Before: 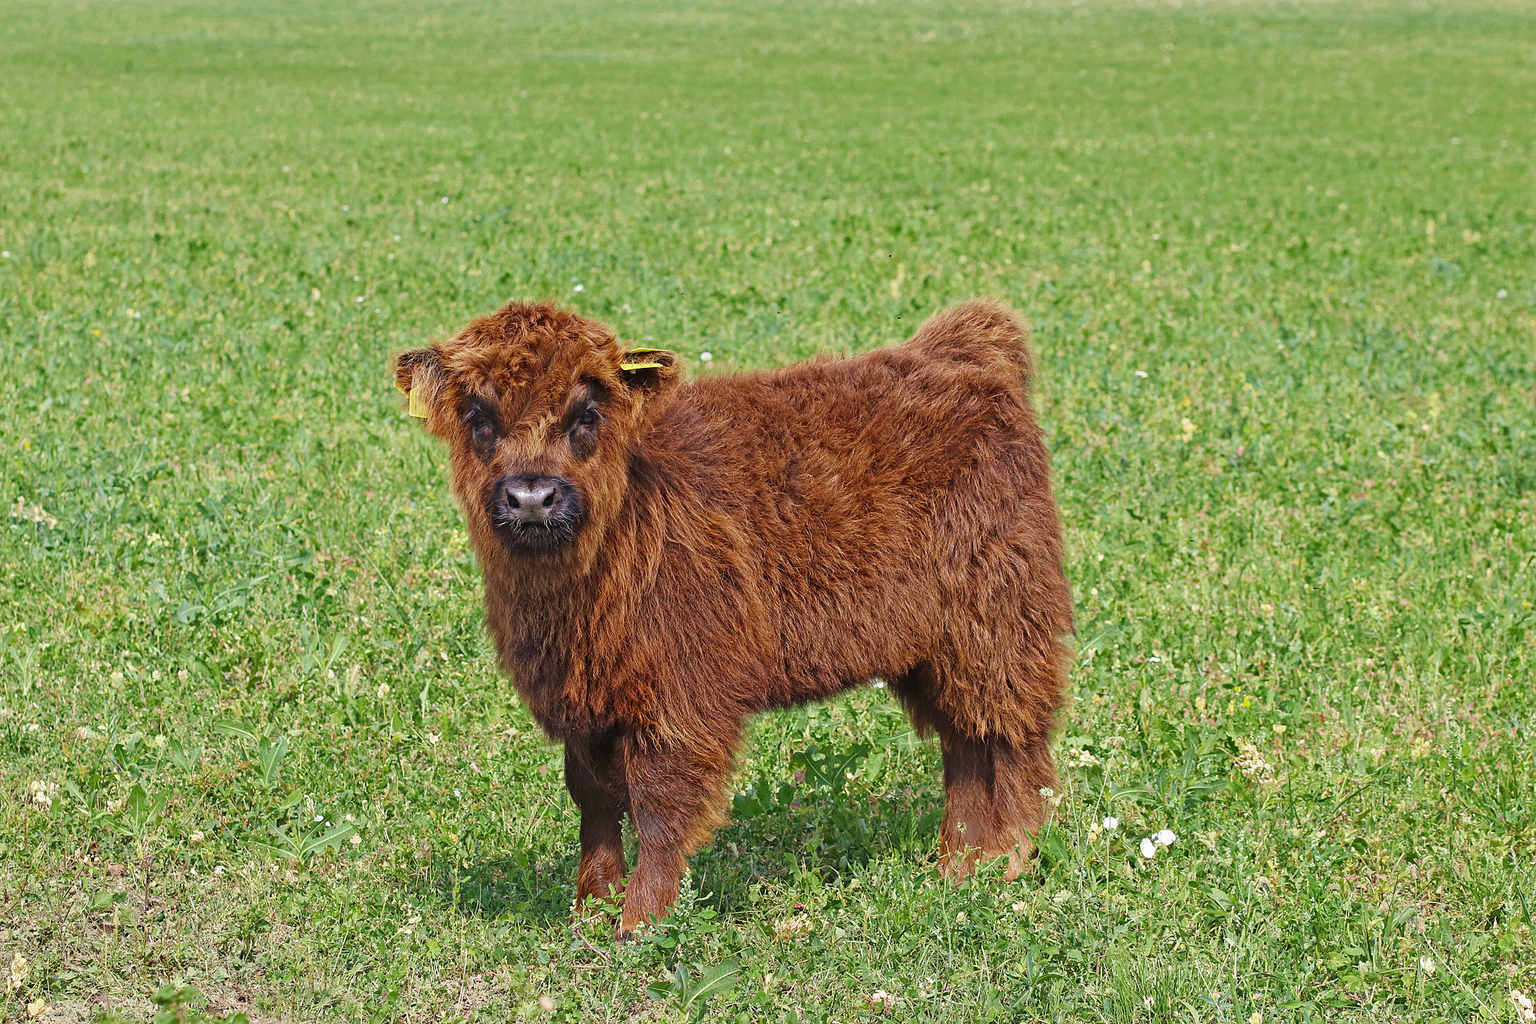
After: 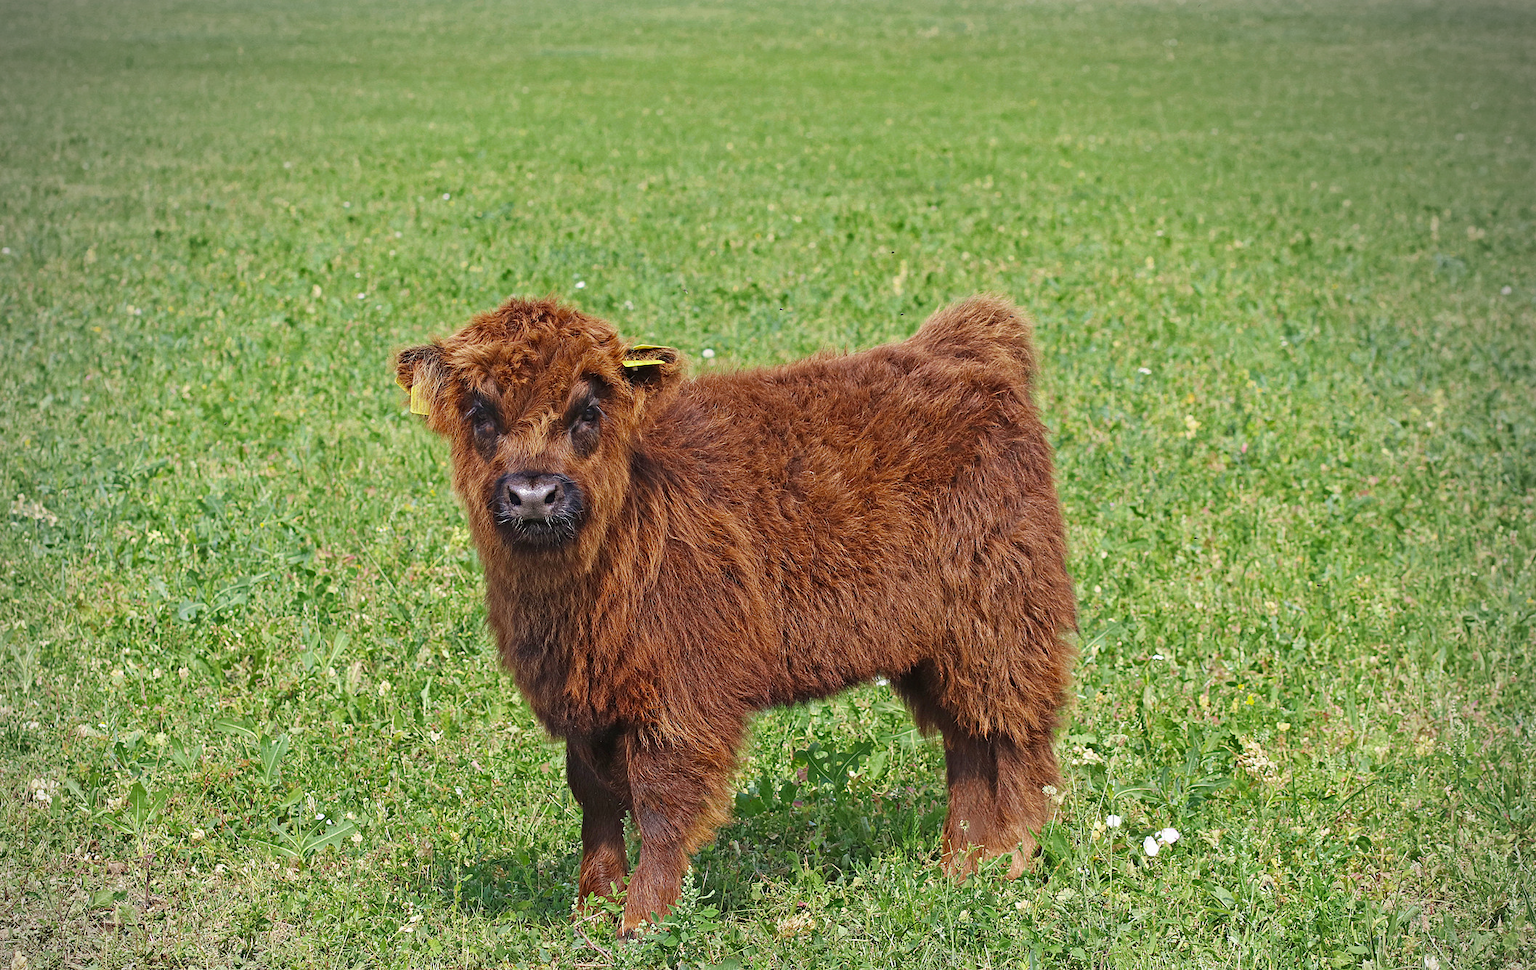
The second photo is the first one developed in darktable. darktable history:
crop: top 0.445%, right 0.263%, bottom 5.046%
vignetting: center (-0.025, 0.398), unbound false
